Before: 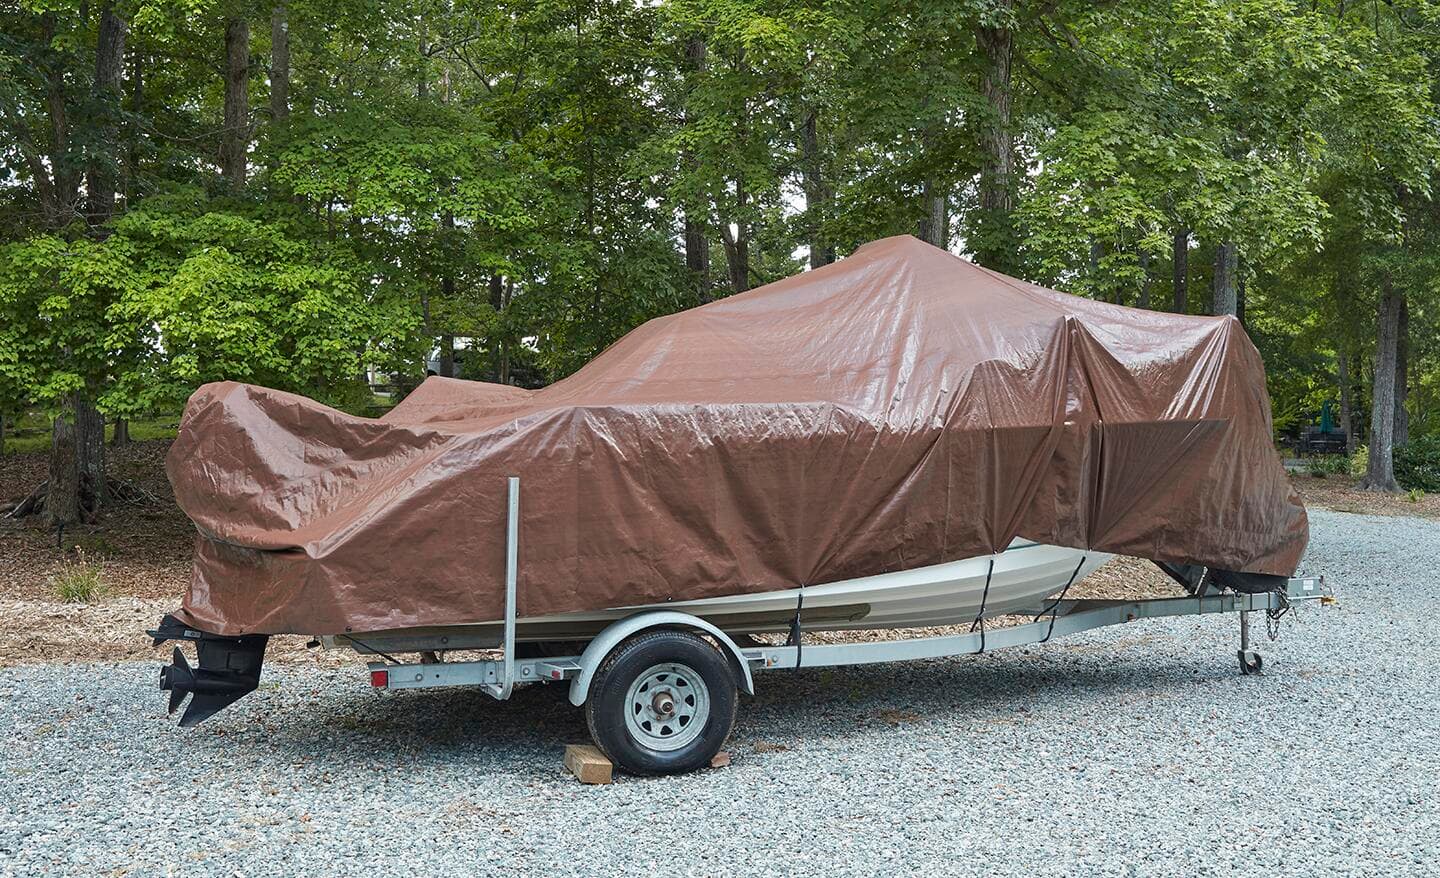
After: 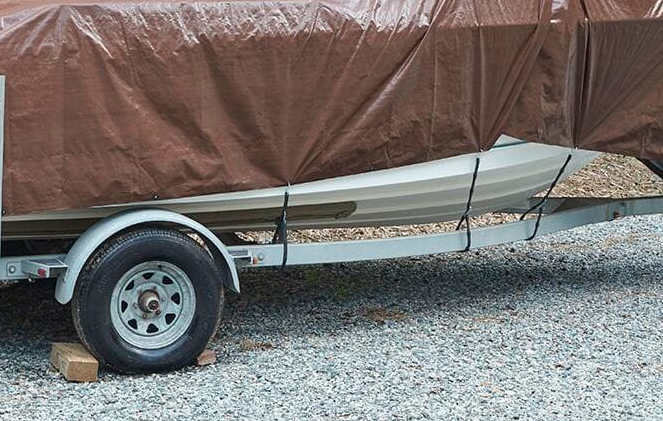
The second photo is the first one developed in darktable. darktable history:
crop: left 35.705%, top 45.868%, right 18.23%, bottom 6.176%
